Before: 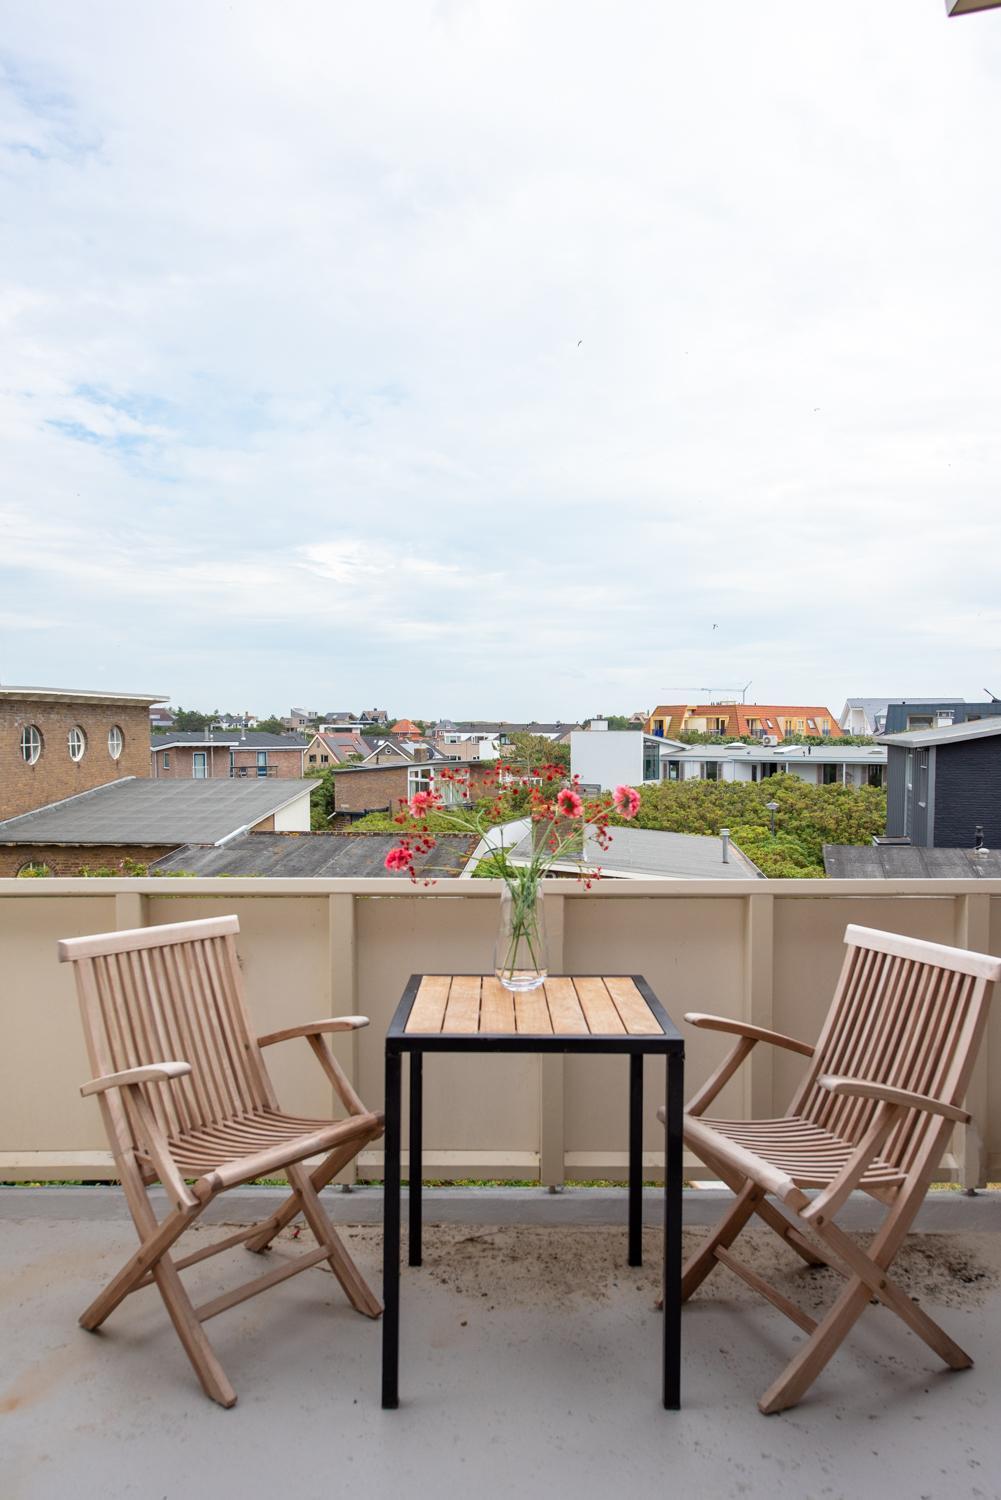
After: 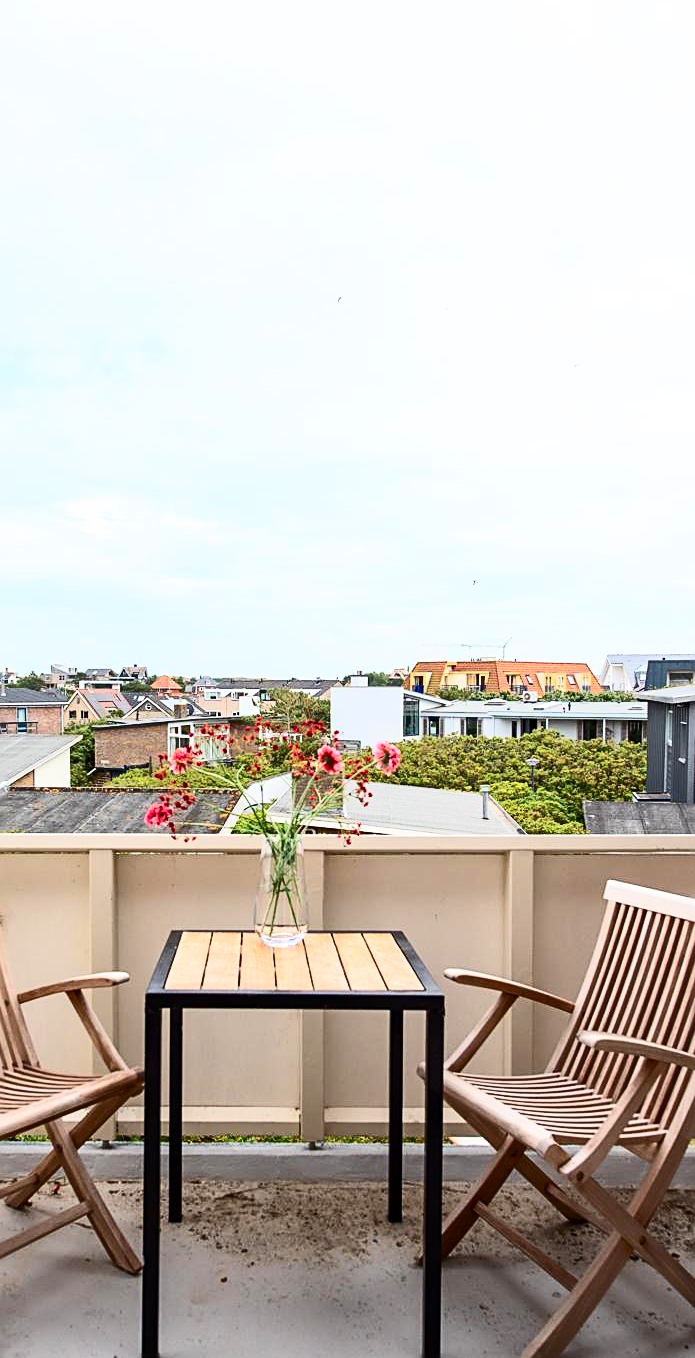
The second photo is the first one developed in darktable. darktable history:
sharpen: amount 0.497
crop and rotate: left 24.002%, top 2.96%, right 6.505%, bottom 6.47%
contrast brightness saturation: contrast 0.396, brightness 0.105, saturation 0.209
